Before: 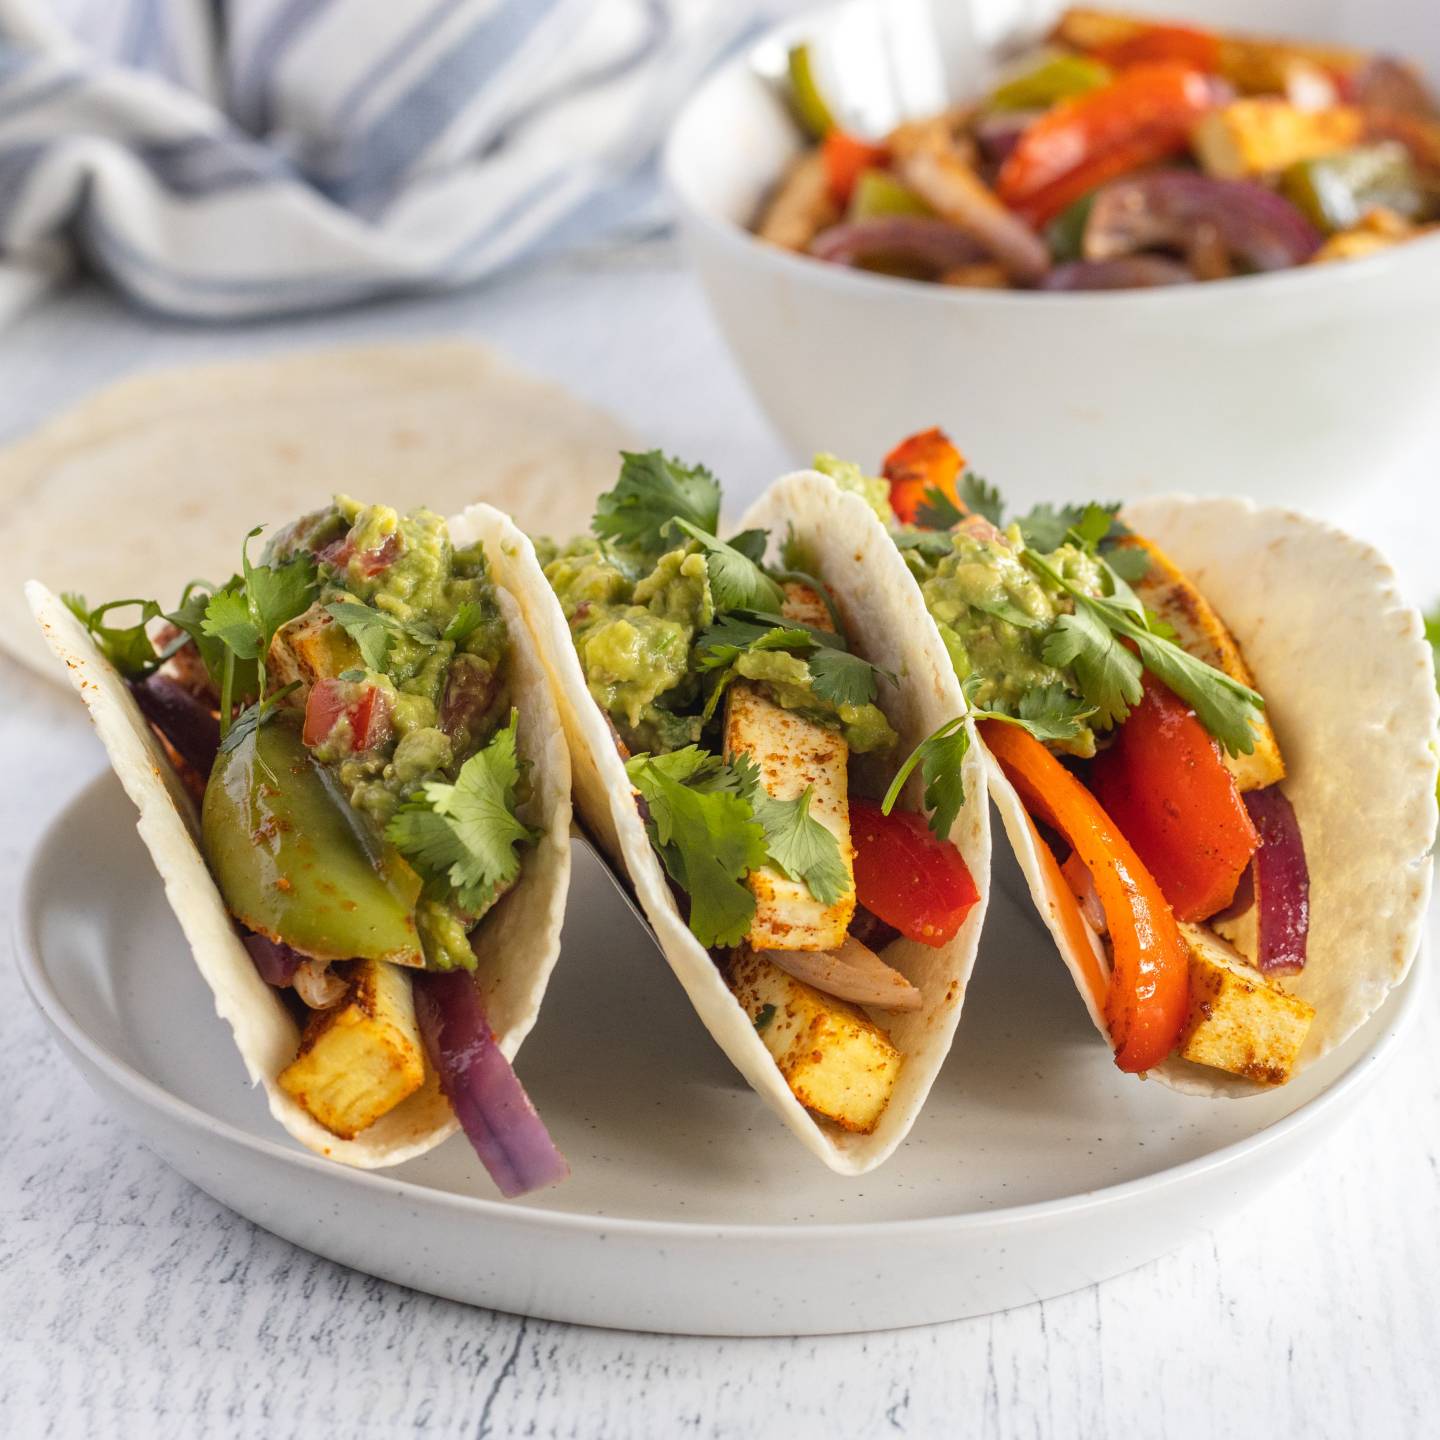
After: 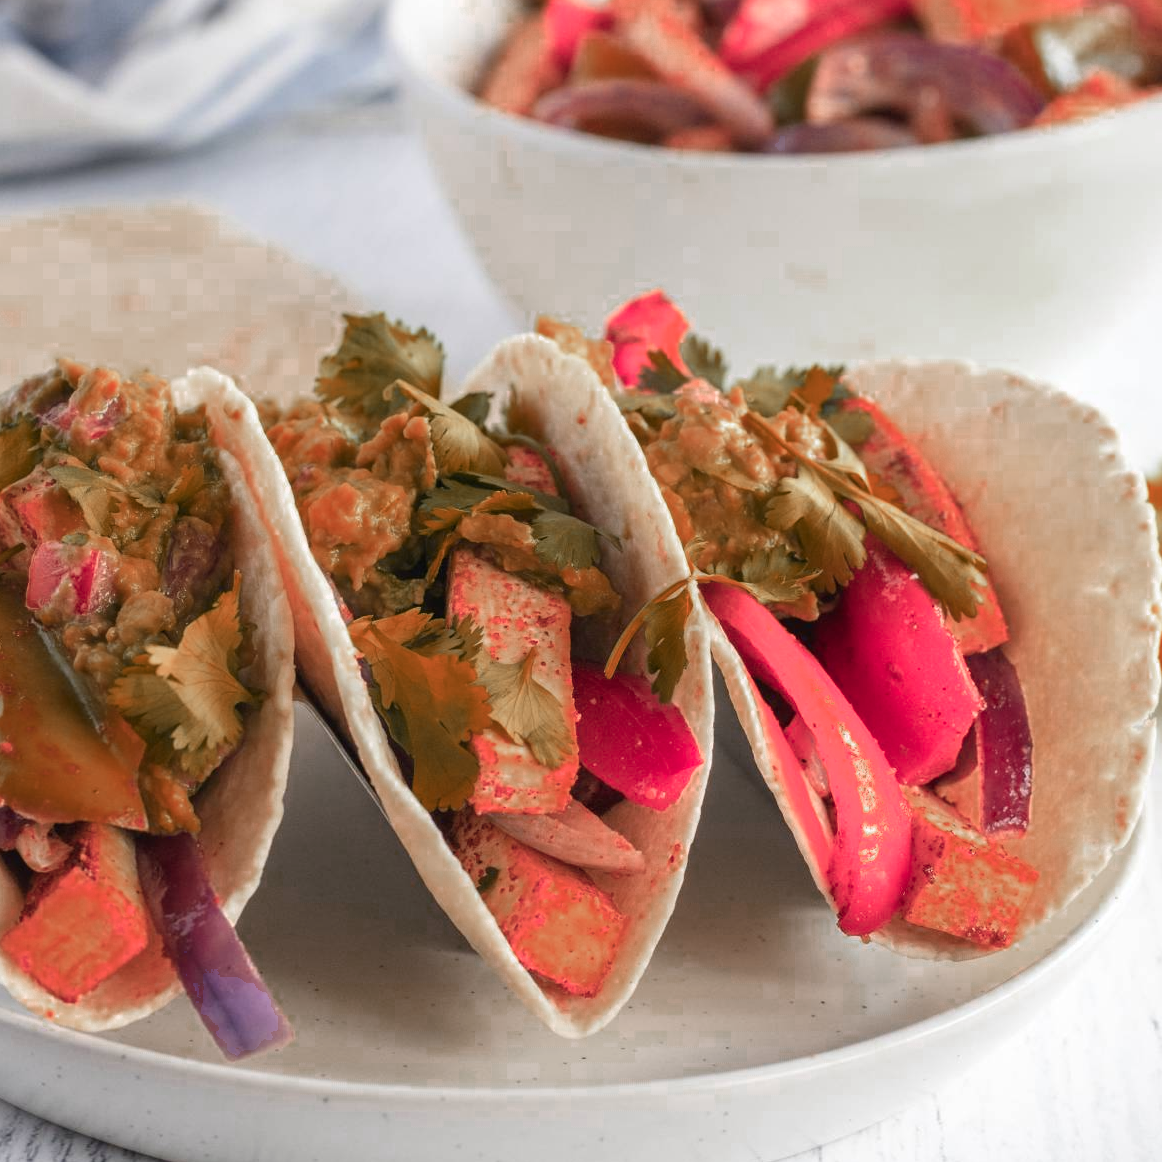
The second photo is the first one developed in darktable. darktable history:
crop: left 19.264%, top 9.53%, right 0.001%, bottom 9.773%
color zones: curves: ch0 [(0.006, 0.385) (0.143, 0.563) (0.243, 0.321) (0.352, 0.464) (0.516, 0.456) (0.625, 0.5) (0.75, 0.5) (0.875, 0.5)]; ch1 [(0, 0.5) (0.134, 0.504) (0.246, 0.463) (0.421, 0.515) (0.5, 0.56) (0.625, 0.5) (0.75, 0.5) (0.875, 0.5)]; ch2 [(0, 0.5) (0.131, 0.426) (0.307, 0.289) (0.38, 0.188) (0.513, 0.216) (0.625, 0.548) (0.75, 0.468) (0.838, 0.396) (0.971, 0.311)]
